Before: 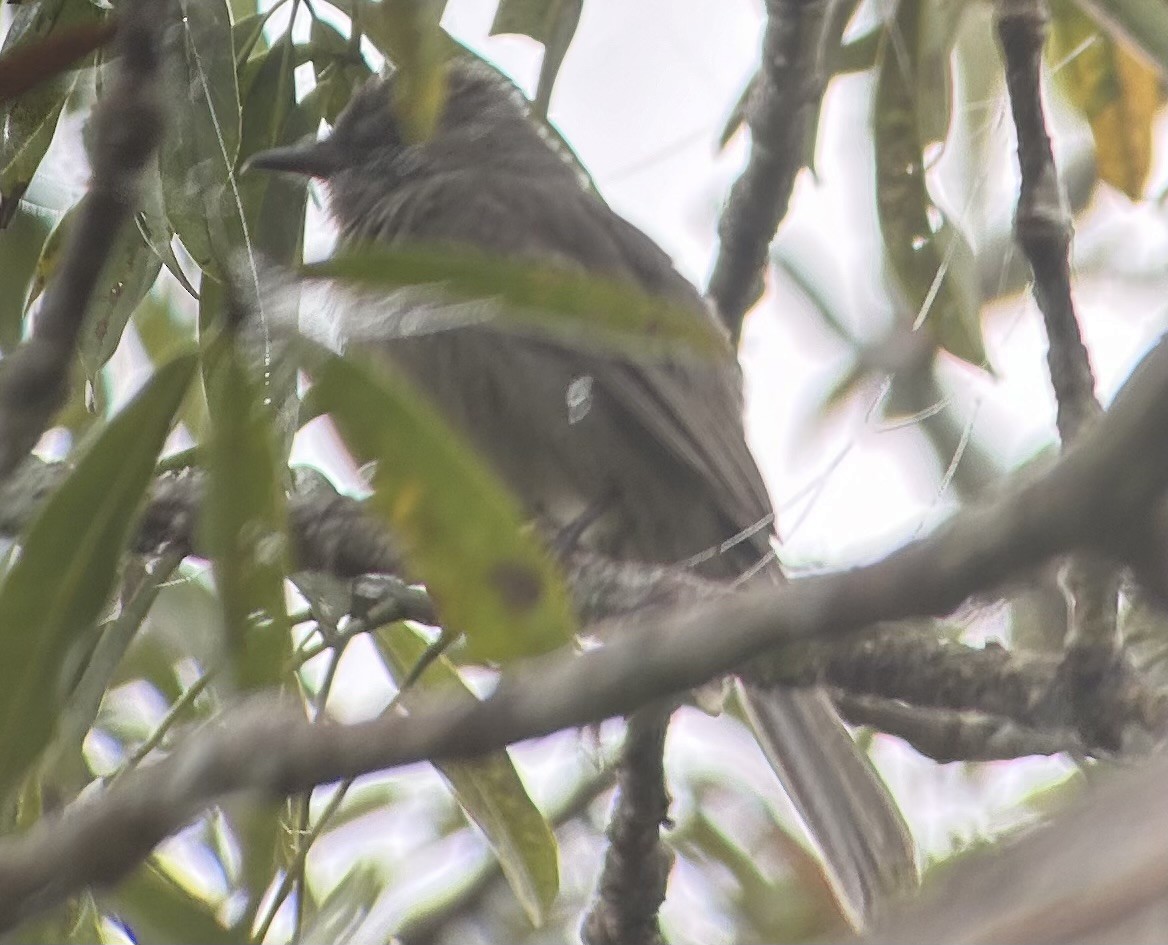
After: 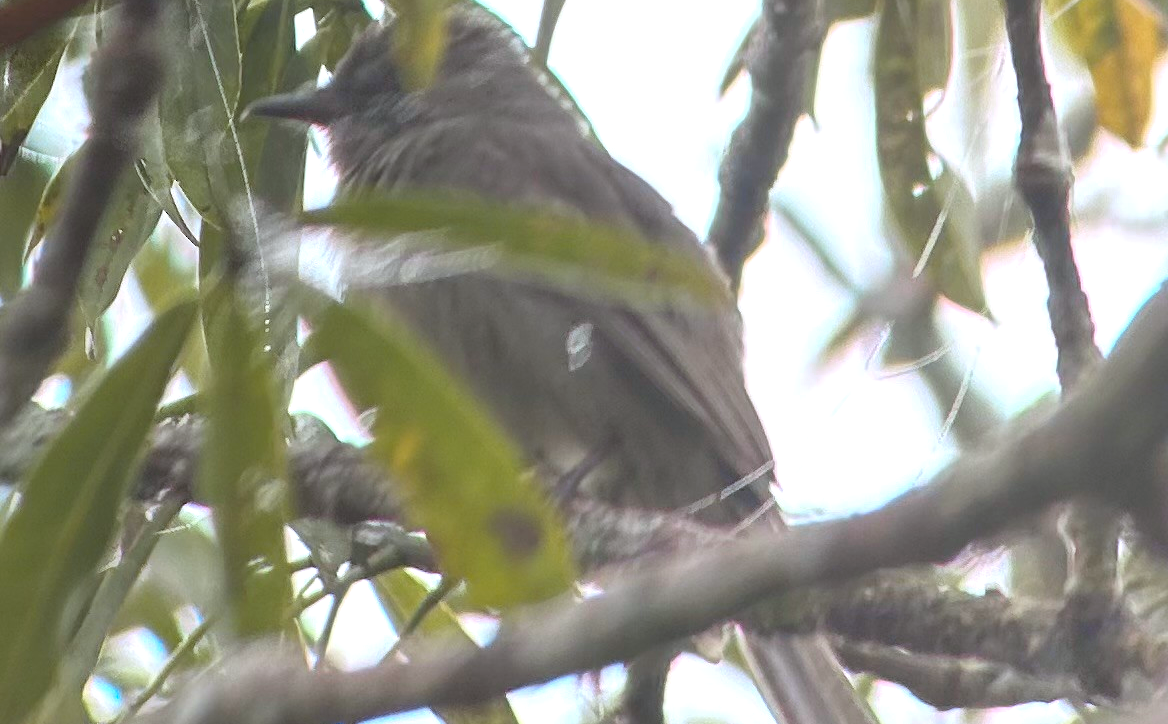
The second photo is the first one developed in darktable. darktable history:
crop: top 5.667%, bottom 17.637%
white balance: red 0.983, blue 1.036
exposure: exposure 0.29 EV, compensate highlight preservation false
color zones: curves: ch0 [(0.254, 0.492) (0.724, 0.62)]; ch1 [(0.25, 0.528) (0.719, 0.796)]; ch2 [(0, 0.472) (0.25, 0.5) (0.73, 0.184)]
